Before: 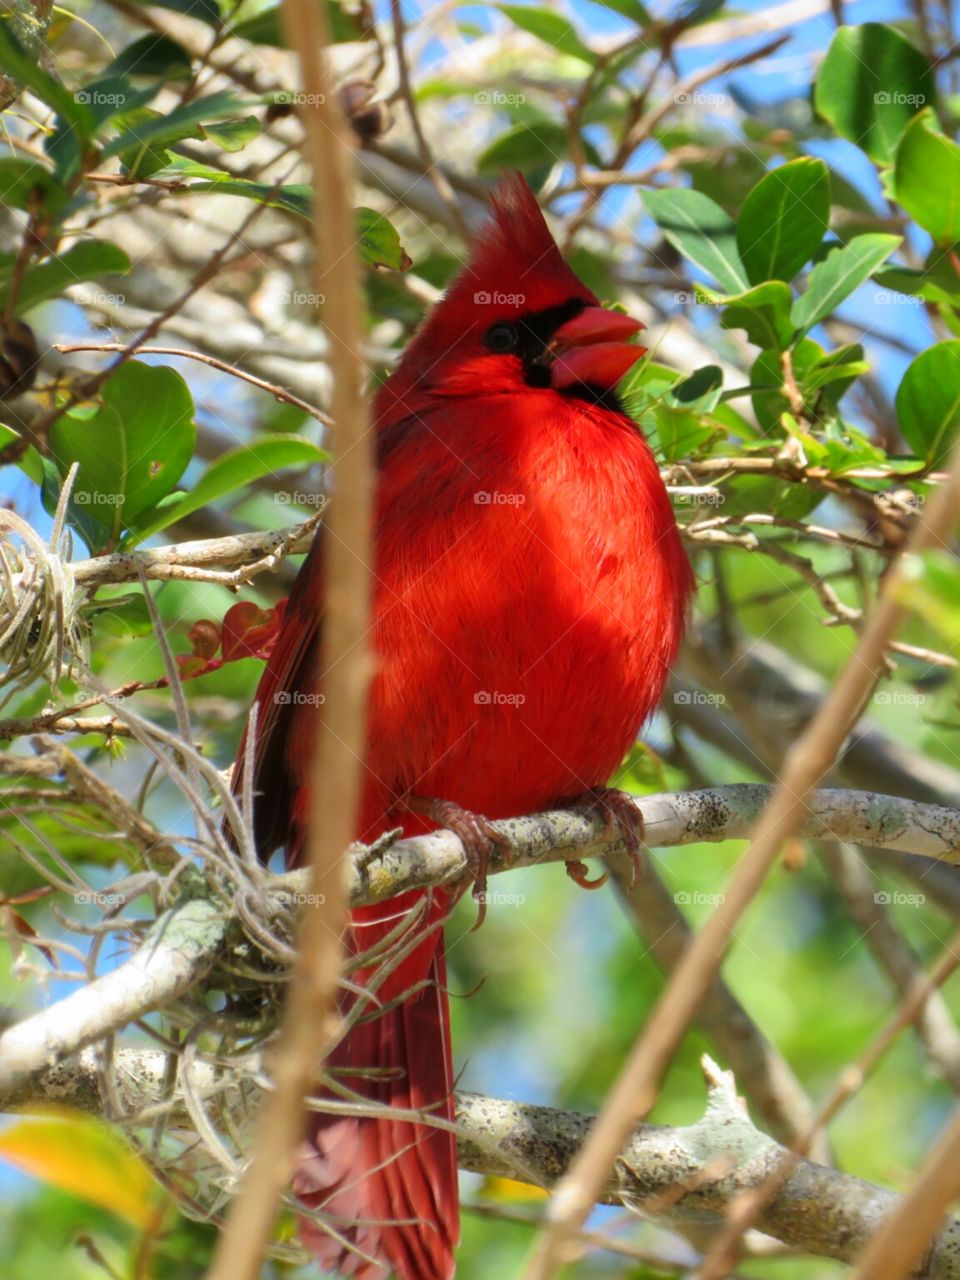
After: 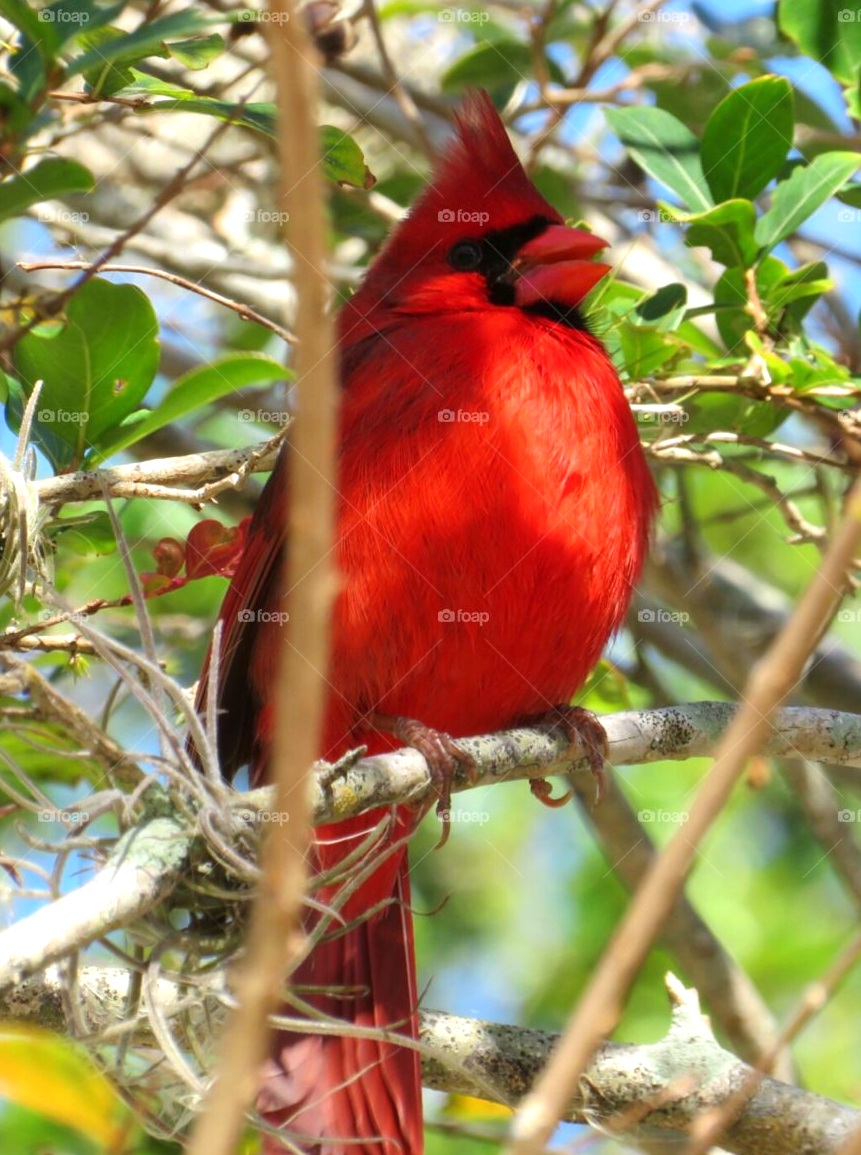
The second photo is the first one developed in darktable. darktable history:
crop: left 3.77%, top 6.473%, right 6.528%, bottom 3.259%
exposure: black level correction 0, exposure 0.301 EV, compensate highlight preservation false
